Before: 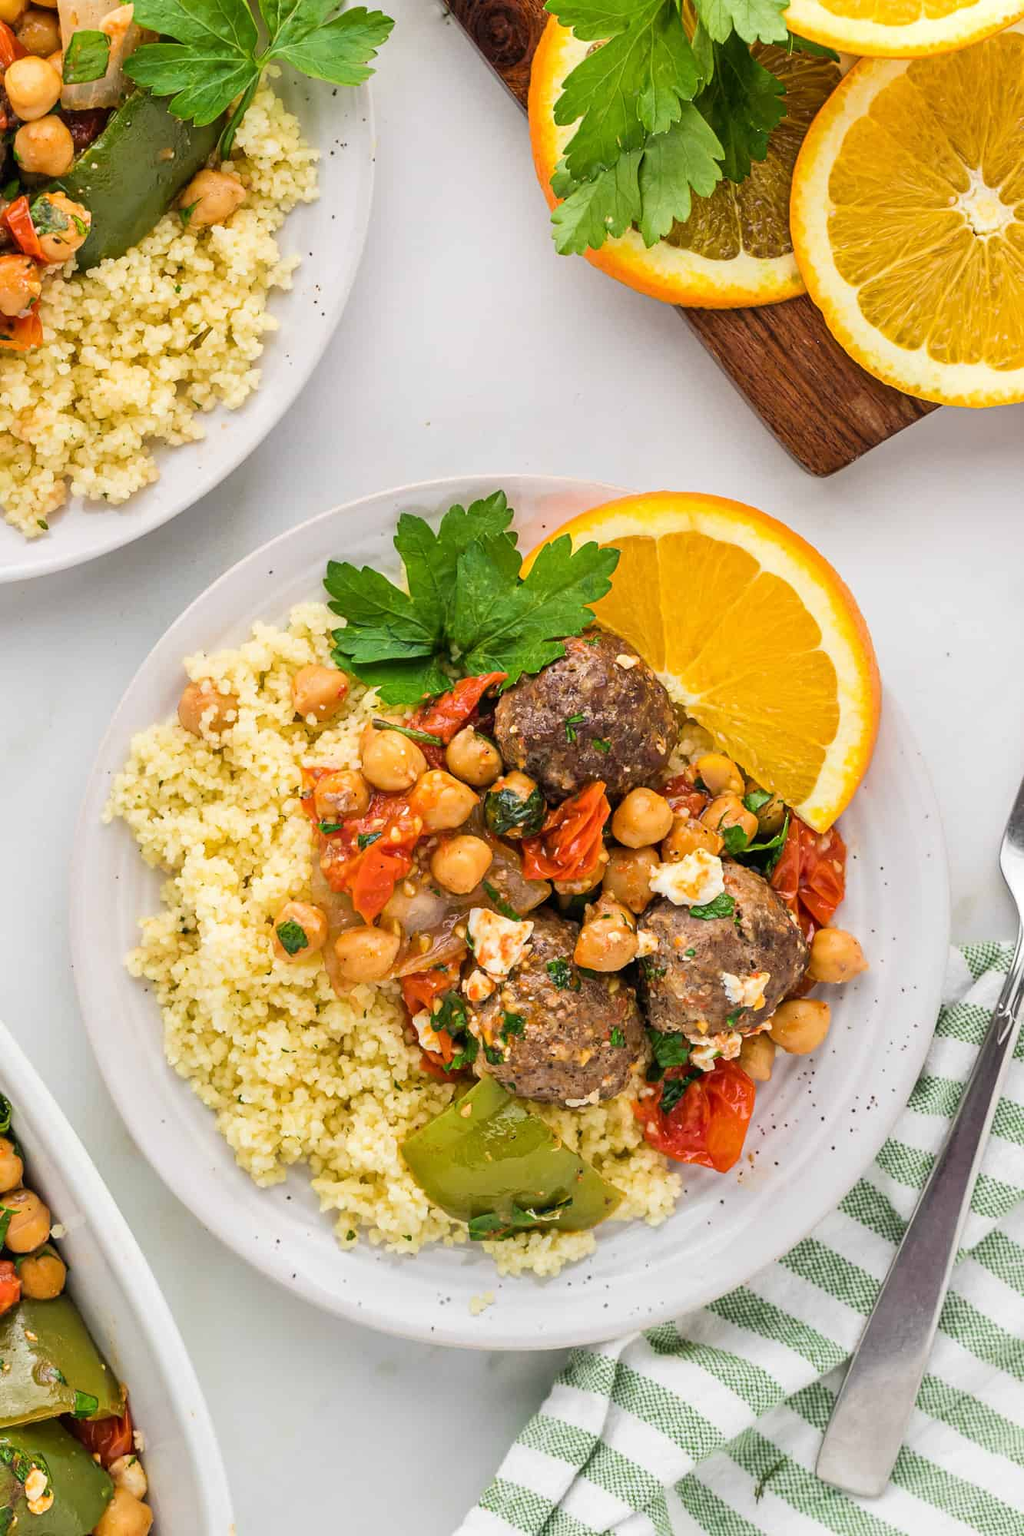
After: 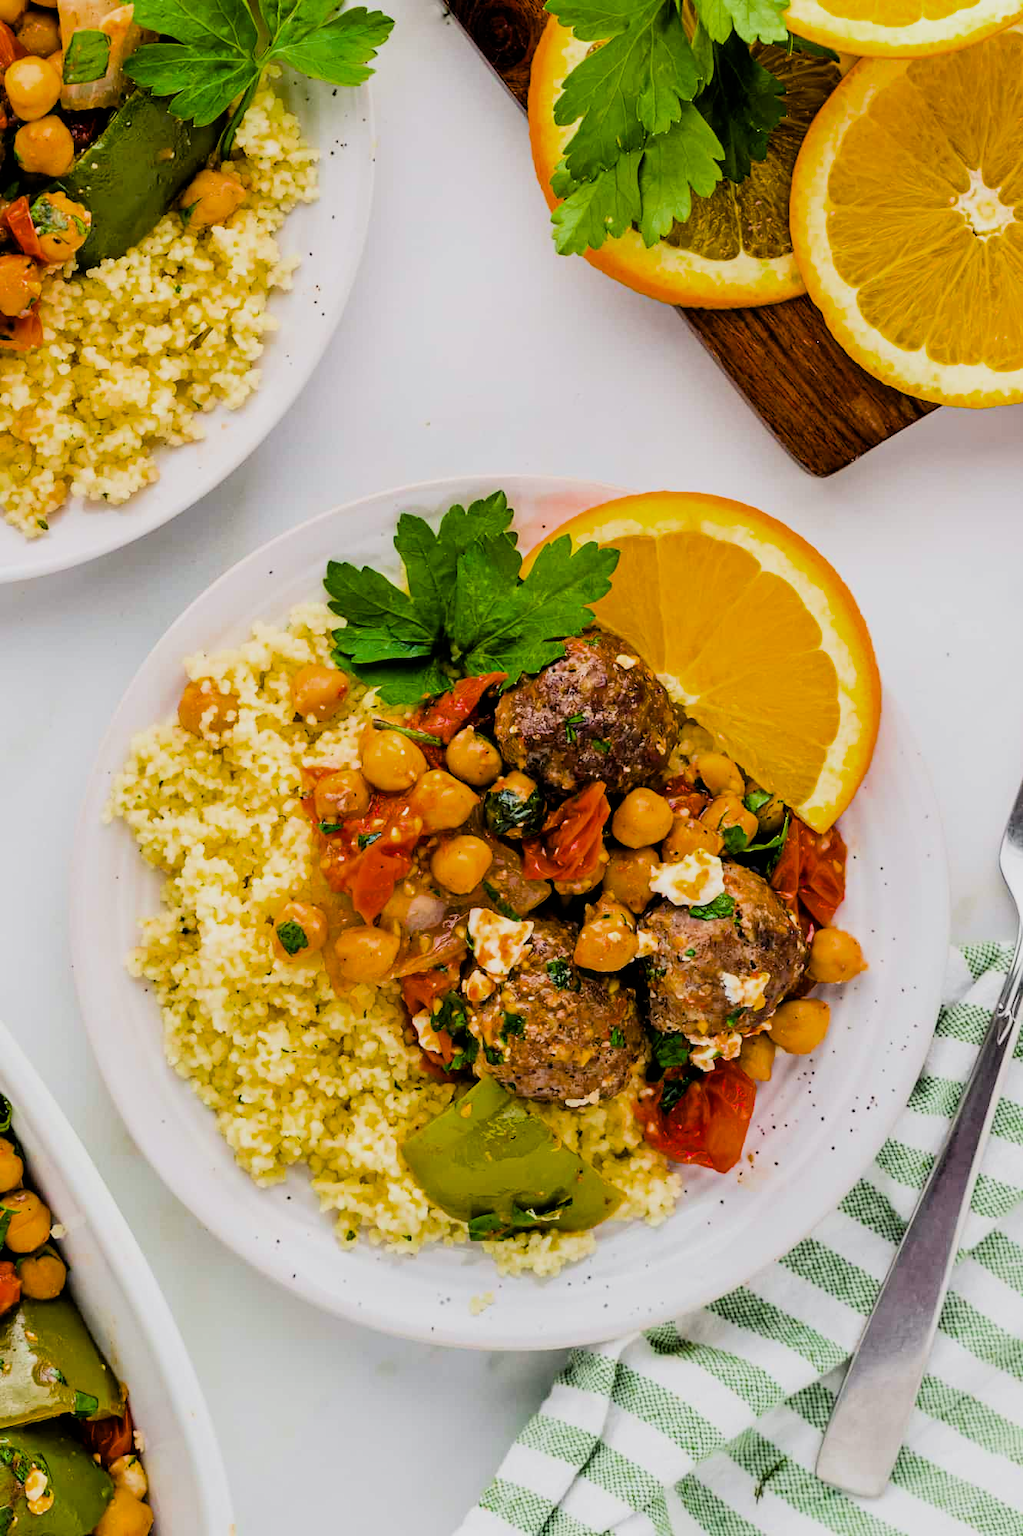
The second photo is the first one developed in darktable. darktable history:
filmic rgb: black relative exposure -5.03 EV, white relative exposure 3.96 EV, threshold 3.03 EV, hardness 2.9, contrast 1.298, enable highlight reconstruction true
color balance rgb: power › chroma 0.52%, power › hue 259.42°, perceptual saturation grading › global saturation 30.105%, perceptual brilliance grading › global brilliance 2.619%, perceptual brilliance grading › highlights -3.005%, perceptual brilliance grading › shadows 2.533%, saturation formula JzAzBz (2021)
